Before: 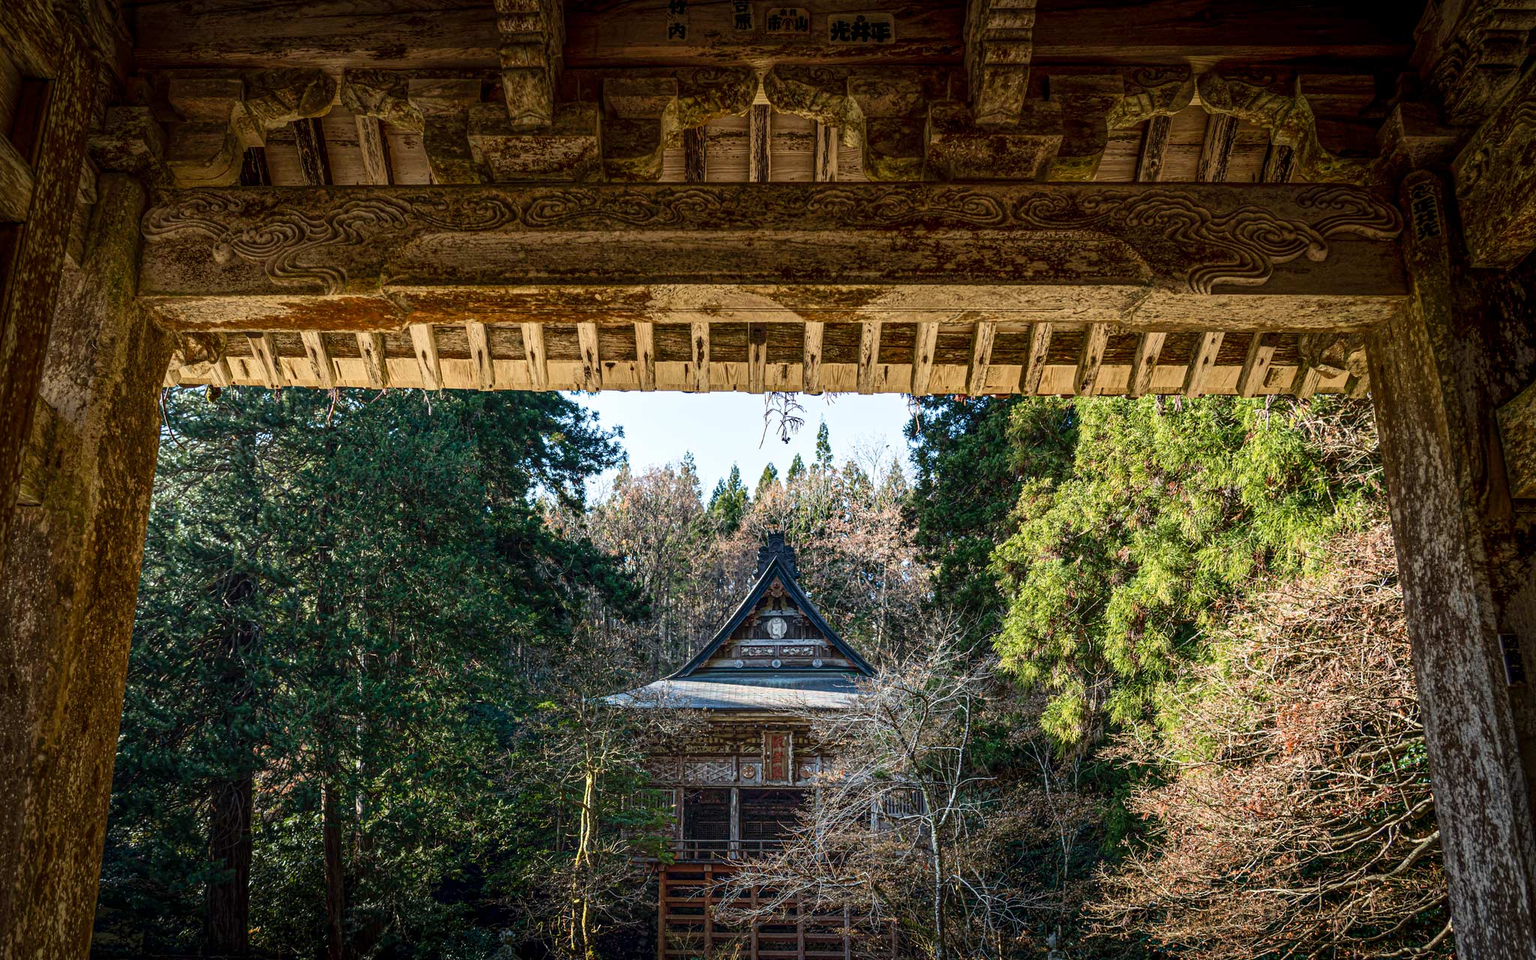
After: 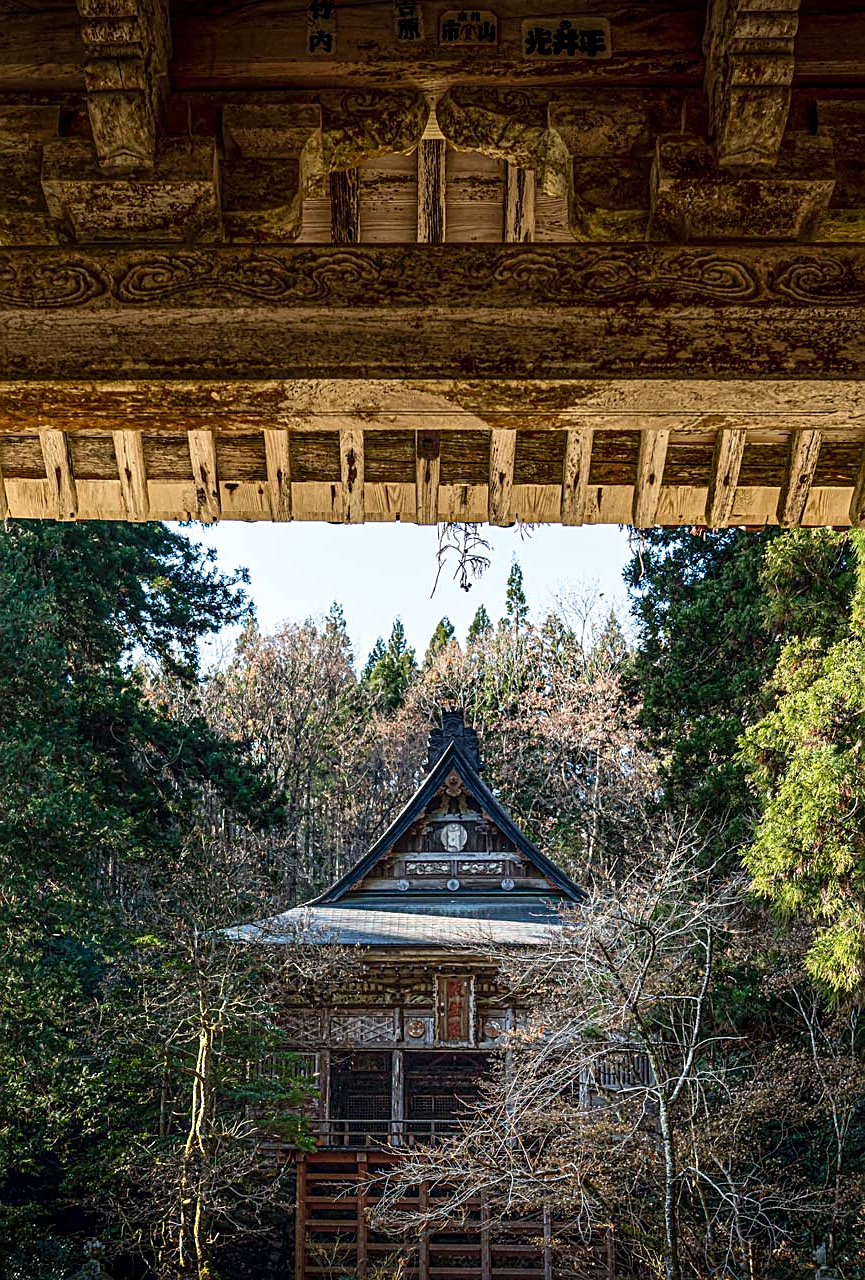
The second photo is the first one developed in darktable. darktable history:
crop: left 28.446%, right 29.311%
sharpen: on, module defaults
